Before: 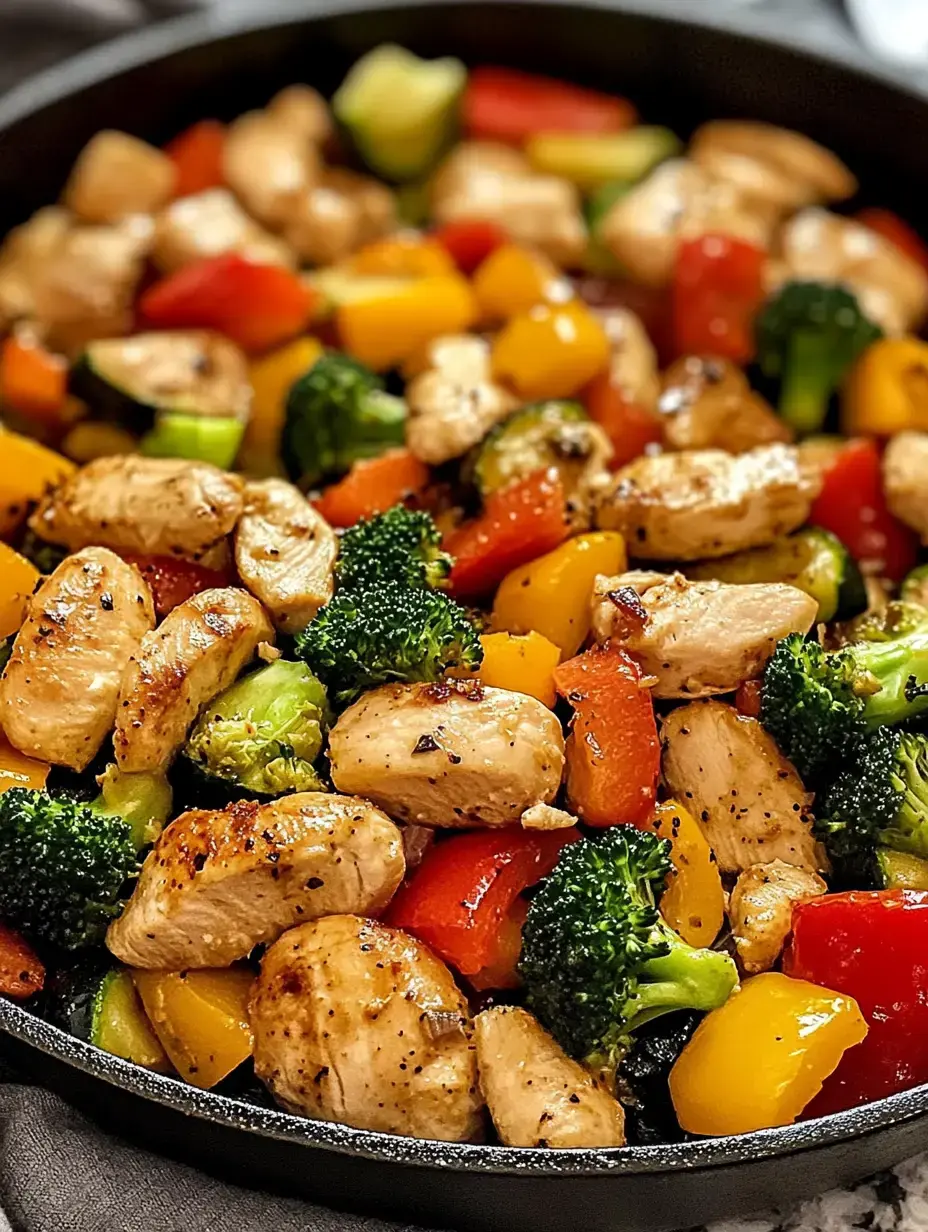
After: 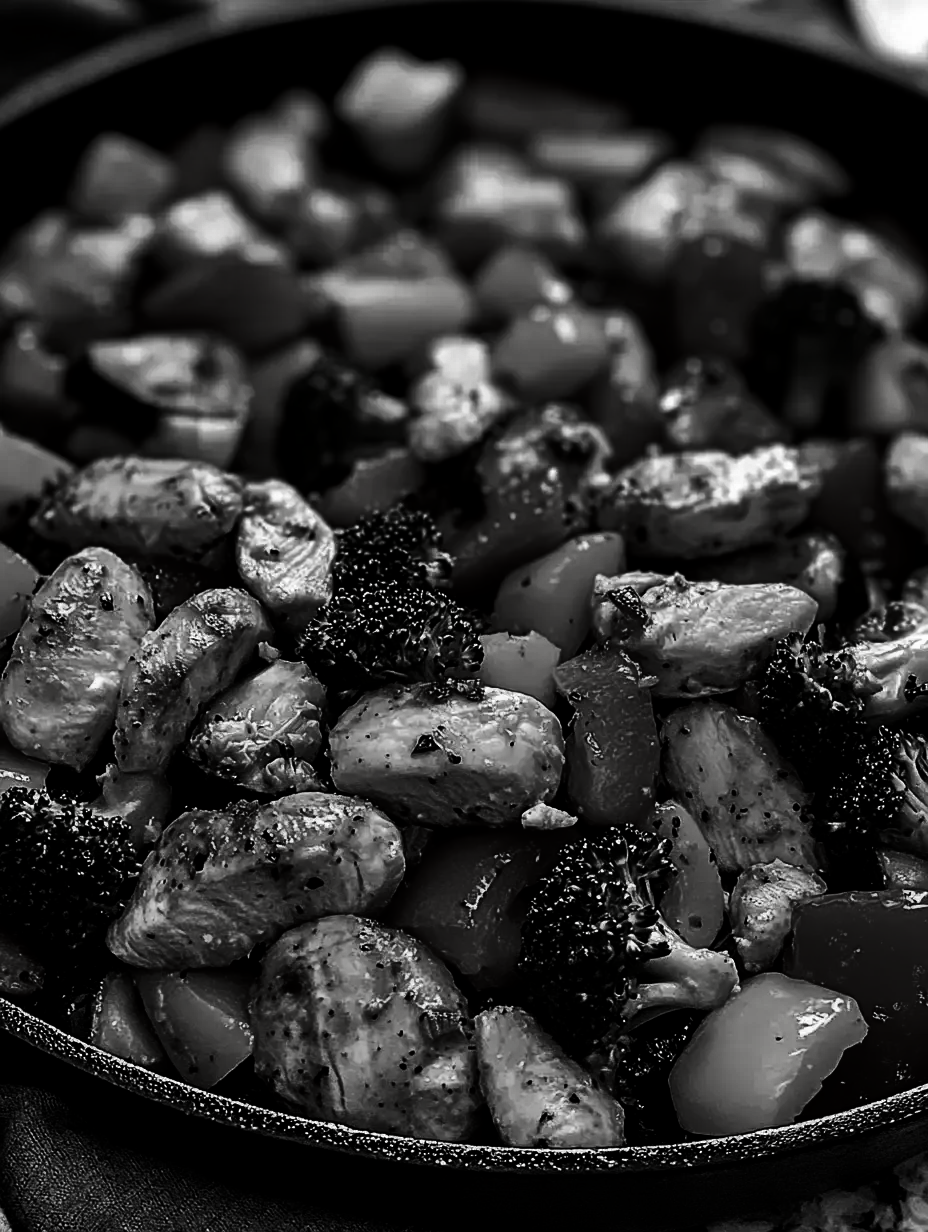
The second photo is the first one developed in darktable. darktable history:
shadows and highlights: shadows 34.34, highlights -34.92, soften with gaussian
contrast brightness saturation: contrast 0.022, brightness -0.988, saturation -0.991
